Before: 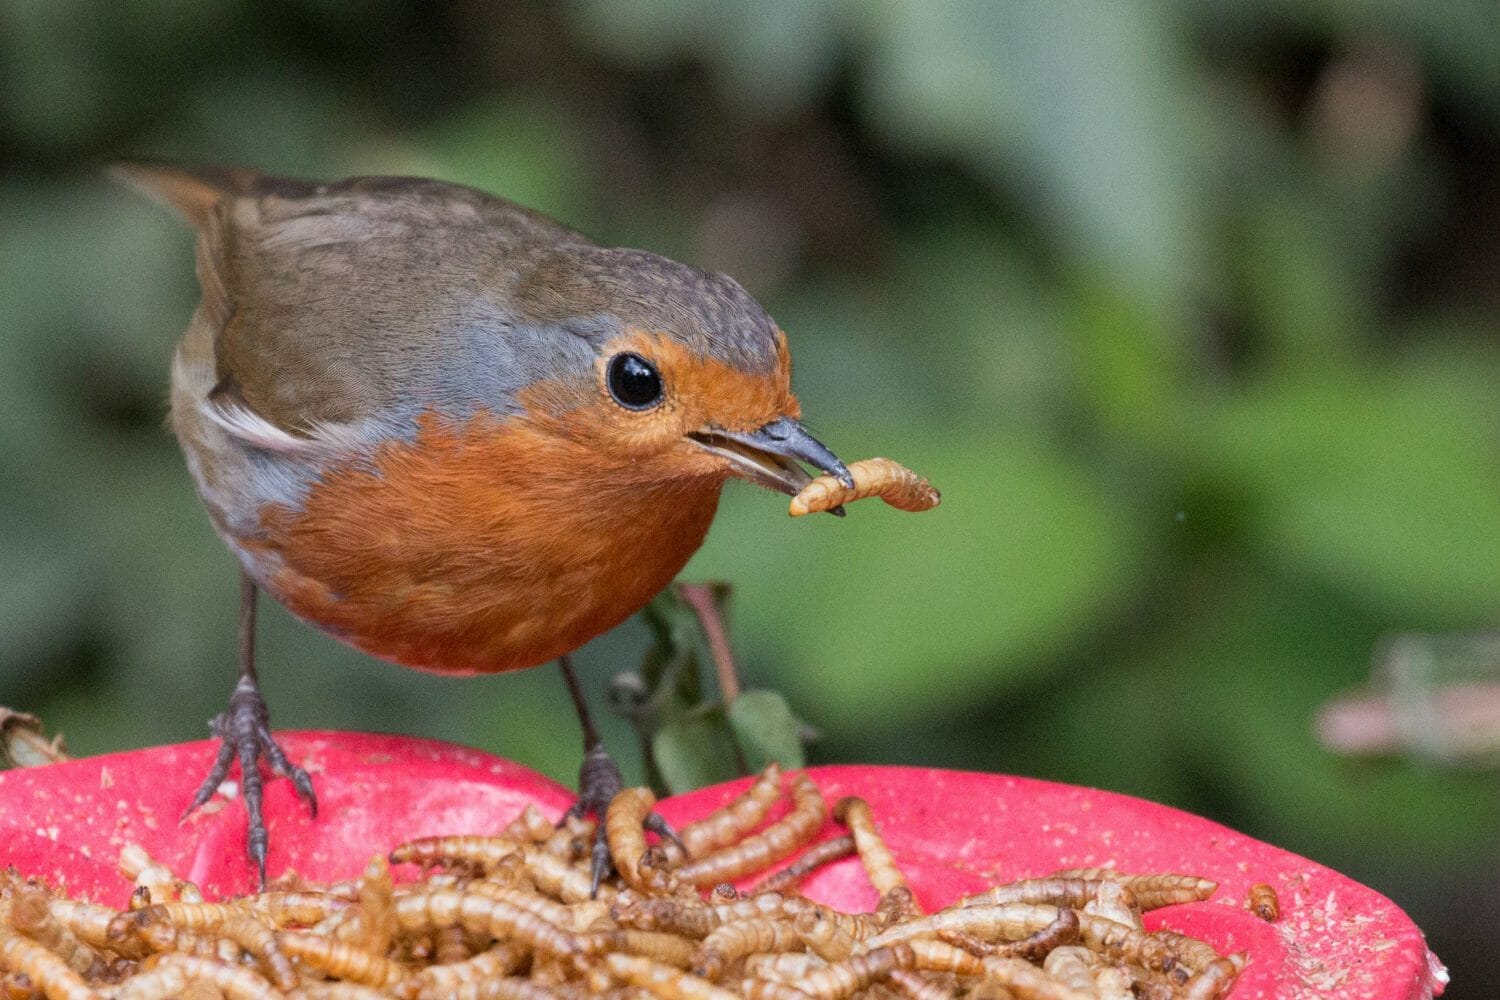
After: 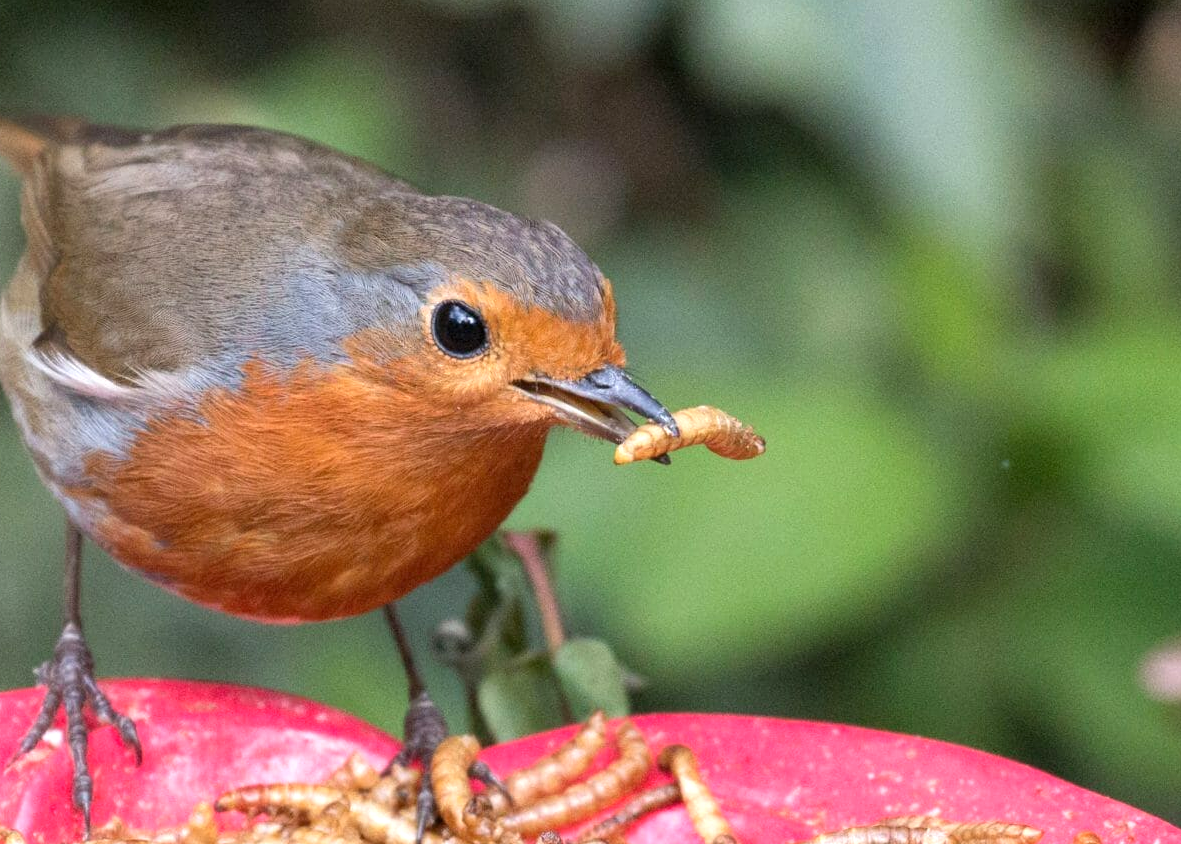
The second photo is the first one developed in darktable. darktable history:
crop: left 11.692%, top 5.232%, right 9.57%, bottom 10.286%
exposure: exposure 0.565 EV, compensate exposure bias true, compensate highlight preservation false
